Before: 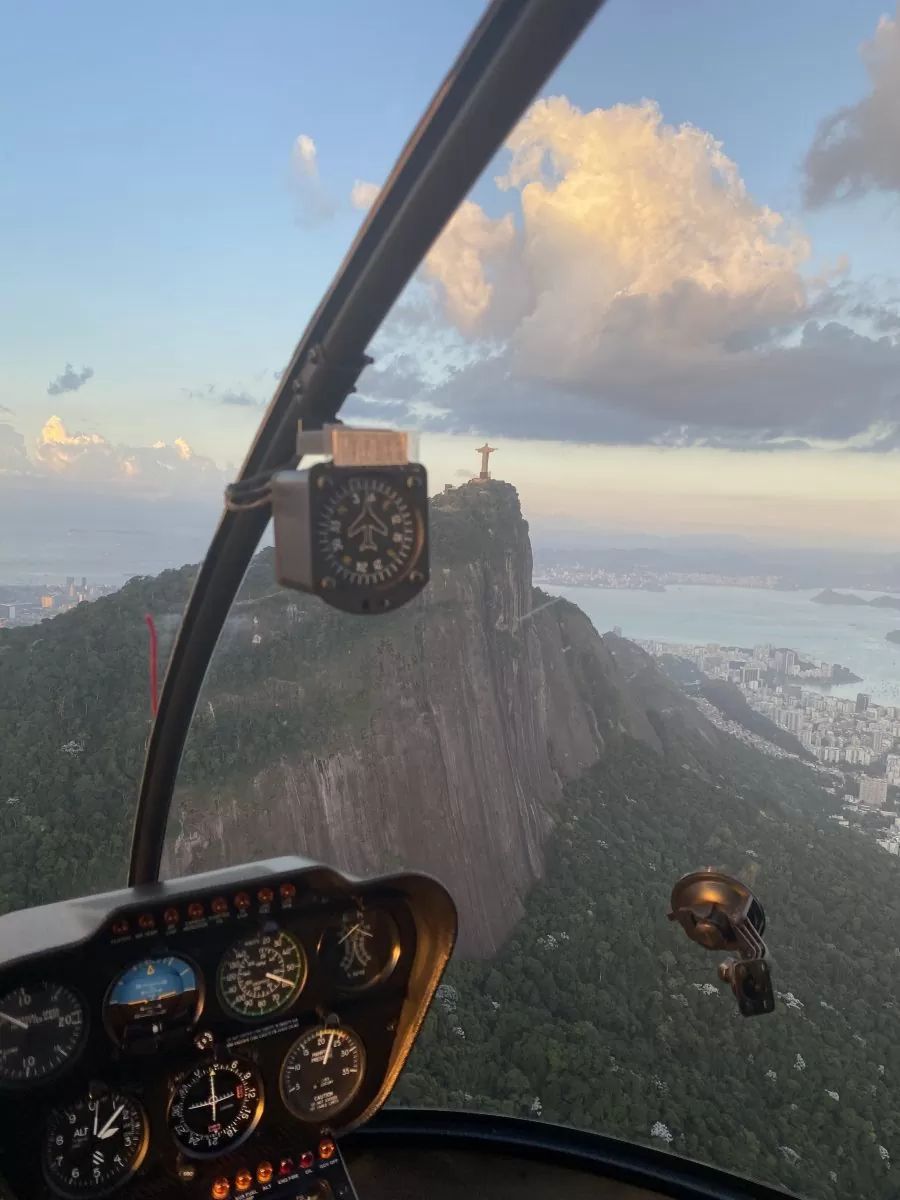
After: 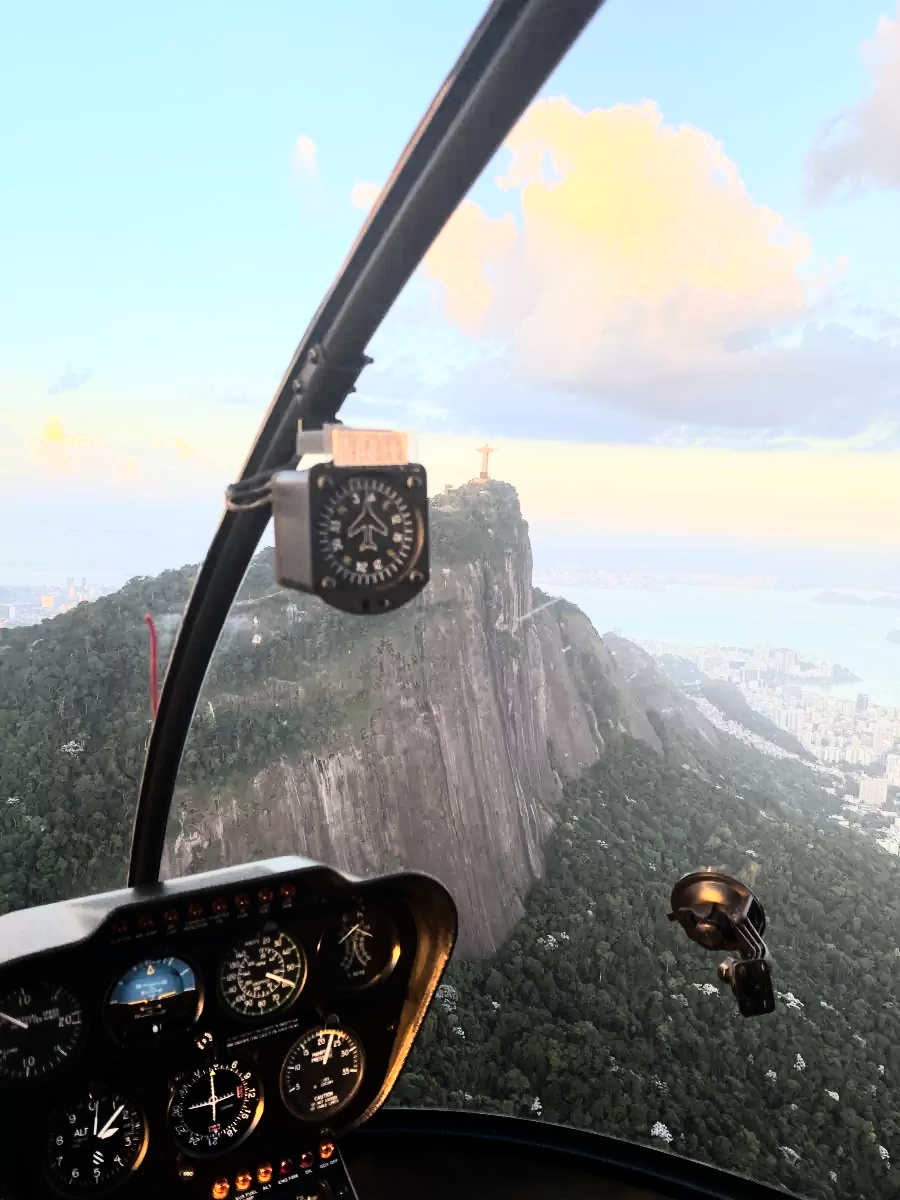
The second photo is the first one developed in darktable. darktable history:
color balance: mode lift, gamma, gain (sRGB)
rgb curve: curves: ch0 [(0, 0) (0.21, 0.15) (0.24, 0.21) (0.5, 0.75) (0.75, 0.96) (0.89, 0.99) (1, 1)]; ch1 [(0, 0.02) (0.21, 0.13) (0.25, 0.2) (0.5, 0.67) (0.75, 0.9) (0.89, 0.97) (1, 1)]; ch2 [(0, 0.02) (0.21, 0.13) (0.25, 0.2) (0.5, 0.67) (0.75, 0.9) (0.89, 0.97) (1, 1)], compensate middle gray true
